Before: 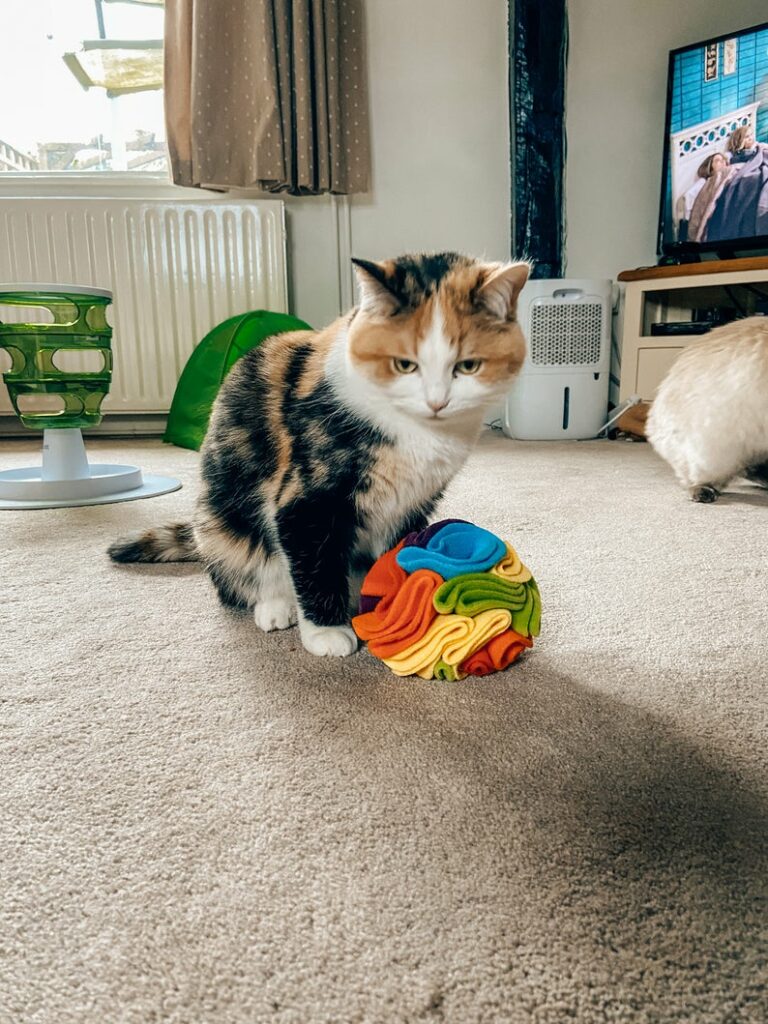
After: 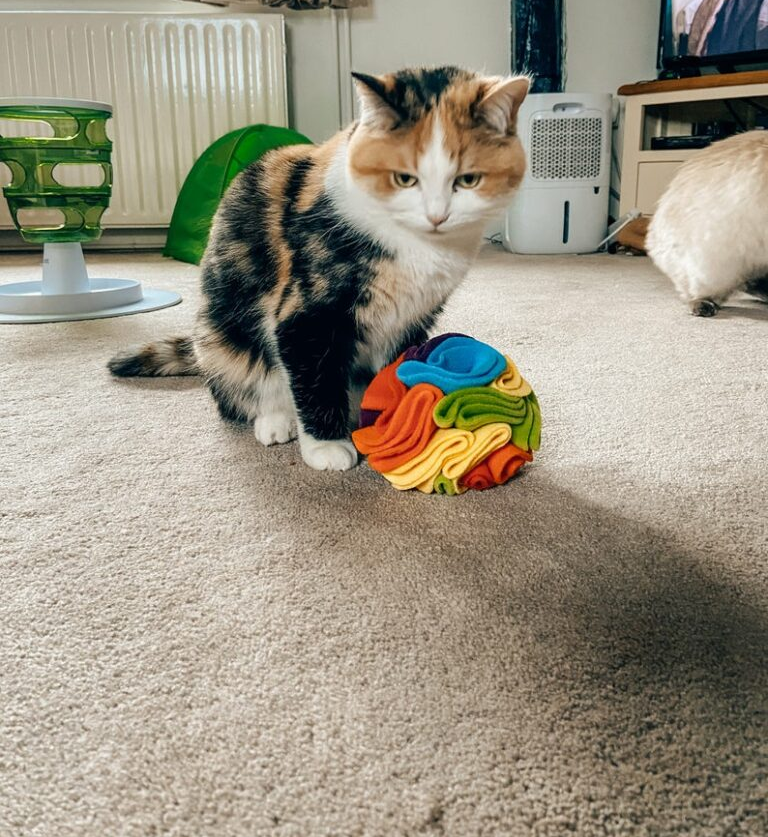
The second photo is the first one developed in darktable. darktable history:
crop and rotate: top 18.238%
